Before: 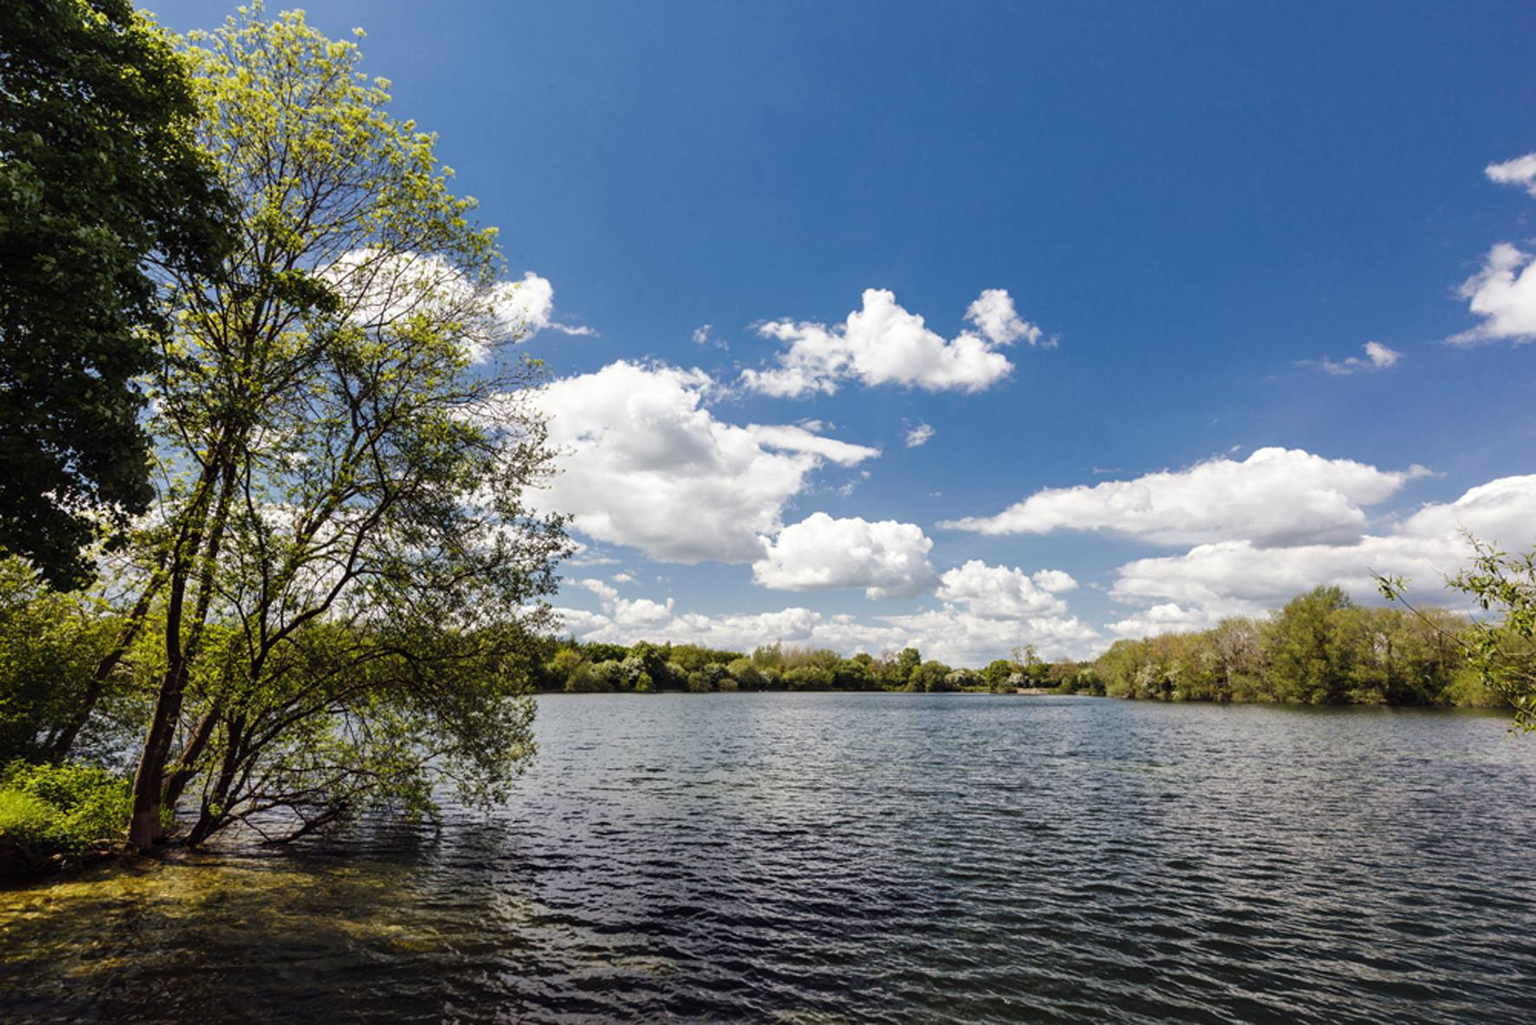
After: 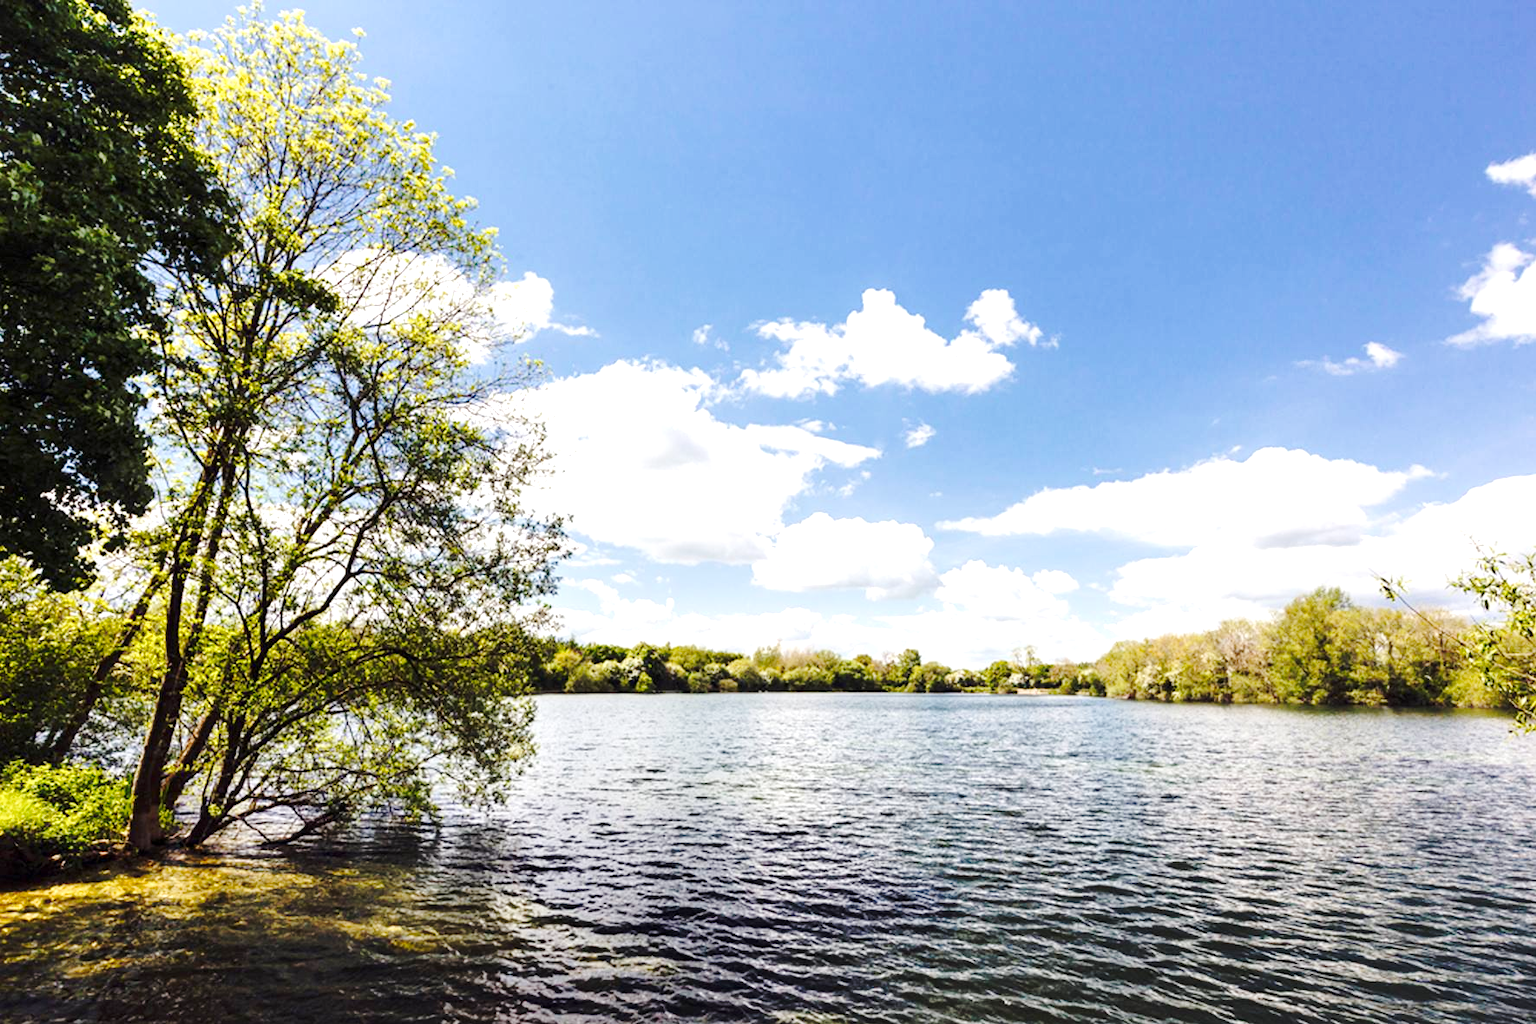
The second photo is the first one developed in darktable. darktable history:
crop and rotate: left 0.078%, bottom 0.012%
tone curve: curves: ch0 [(0.017, 0) (0.107, 0.071) (0.295, 0.264) (0.447, 0.507) (0.54, 0.618) (0.733, 0.791) (0.879, 0.898) (1, 0.97)]; ch1 [(0, 0) (0.393, 0.415) (0.447, 0.448) (0.485, 0.497) (0.523, 0.515) (0.544, 0.55) (0.59, 0.609) (0.686, 0.686) (1, 1)]; ch2 [(0, 0) (0.369, 0.388) (0.449, 0.431) (0.499, 0.5) (0.521, 0.505) (0.53, 0.538) (0.579, 0.601) (0.669, 0.733) (1, 1)], preserve colors none
exposure: black level correction 0, exposure 1.199 EV, compensate highlight preservation false
